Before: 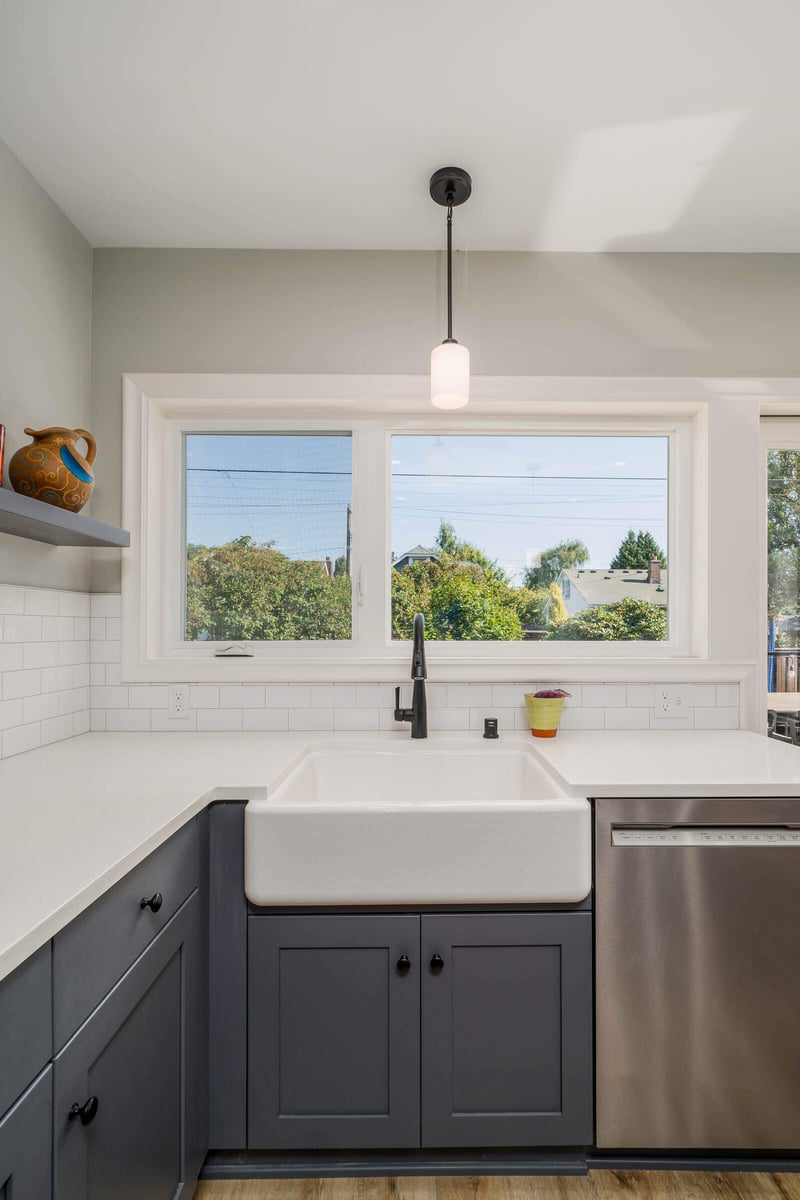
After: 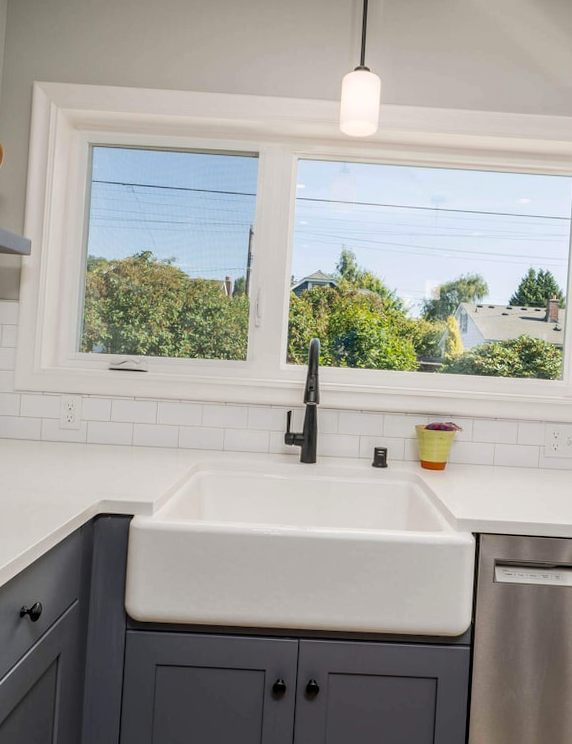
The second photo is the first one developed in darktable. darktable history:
color balance rgb: perceptual saturation grading › global saturation 3.7%, global vibrance 5.56%, contrast 3.24%
crop and rotate: angle -3.37°, left 9.79%, top 20.73%, right 12.42%, bottom 11.82%
